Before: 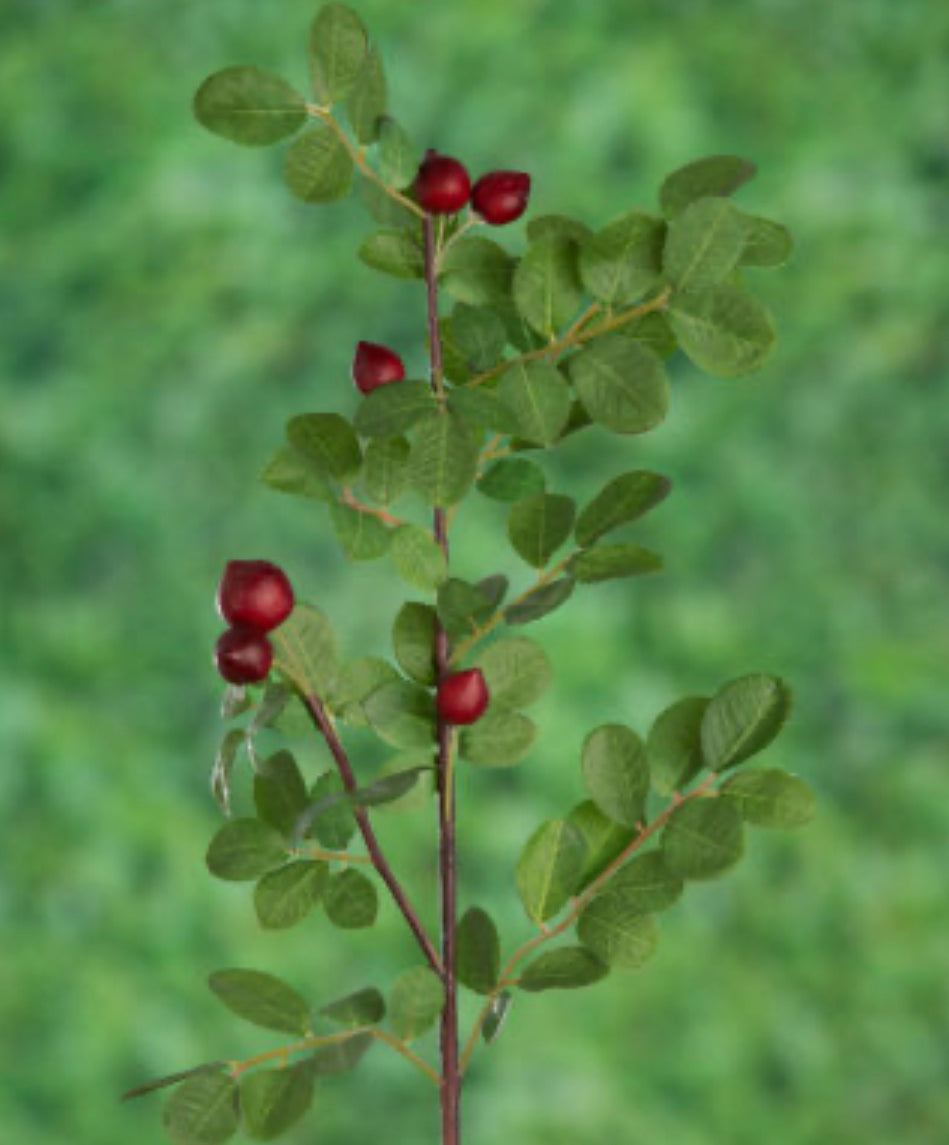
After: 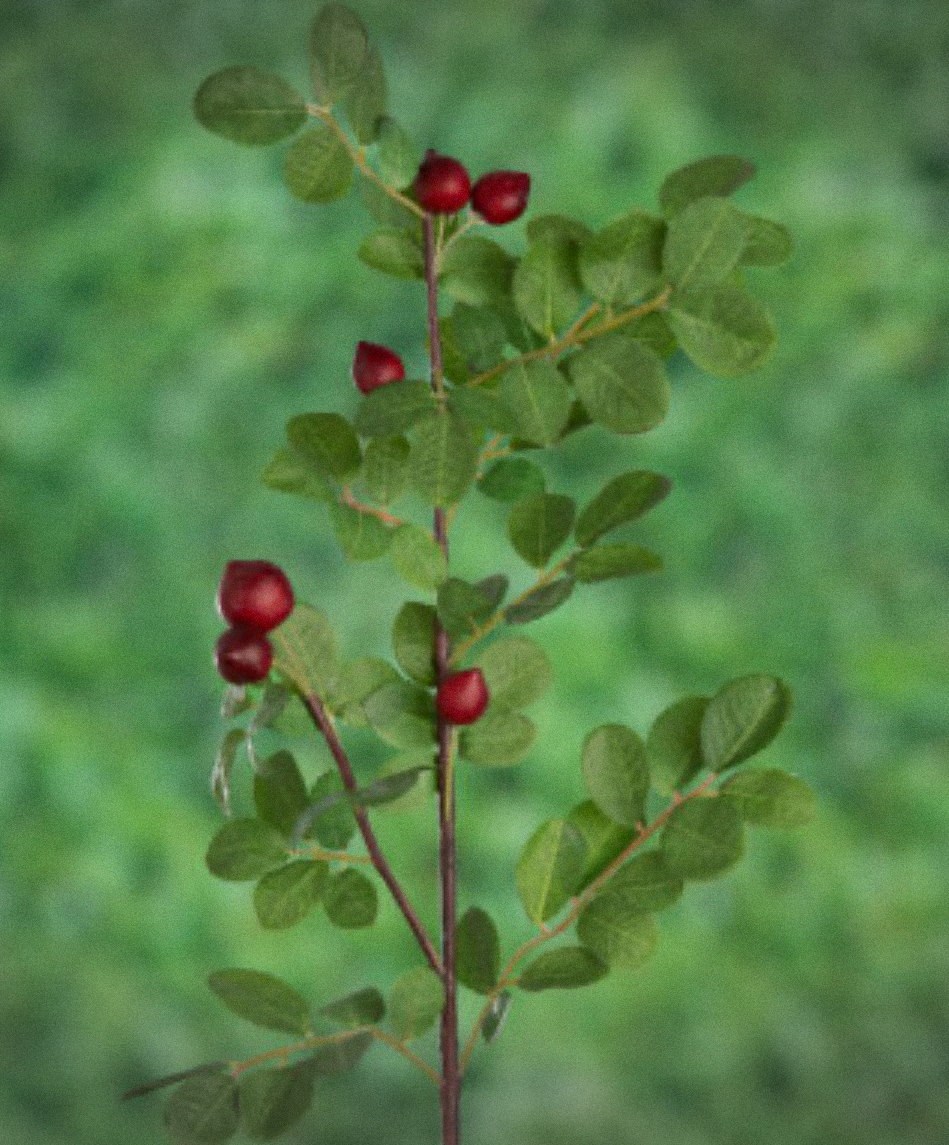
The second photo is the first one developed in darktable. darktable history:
grain: on, module defaults
vignetting: fall-off start 100%, brightness -0.406, saturation -0.3, width/height ratio 1.324, dithering 8-bit output, unbound false
